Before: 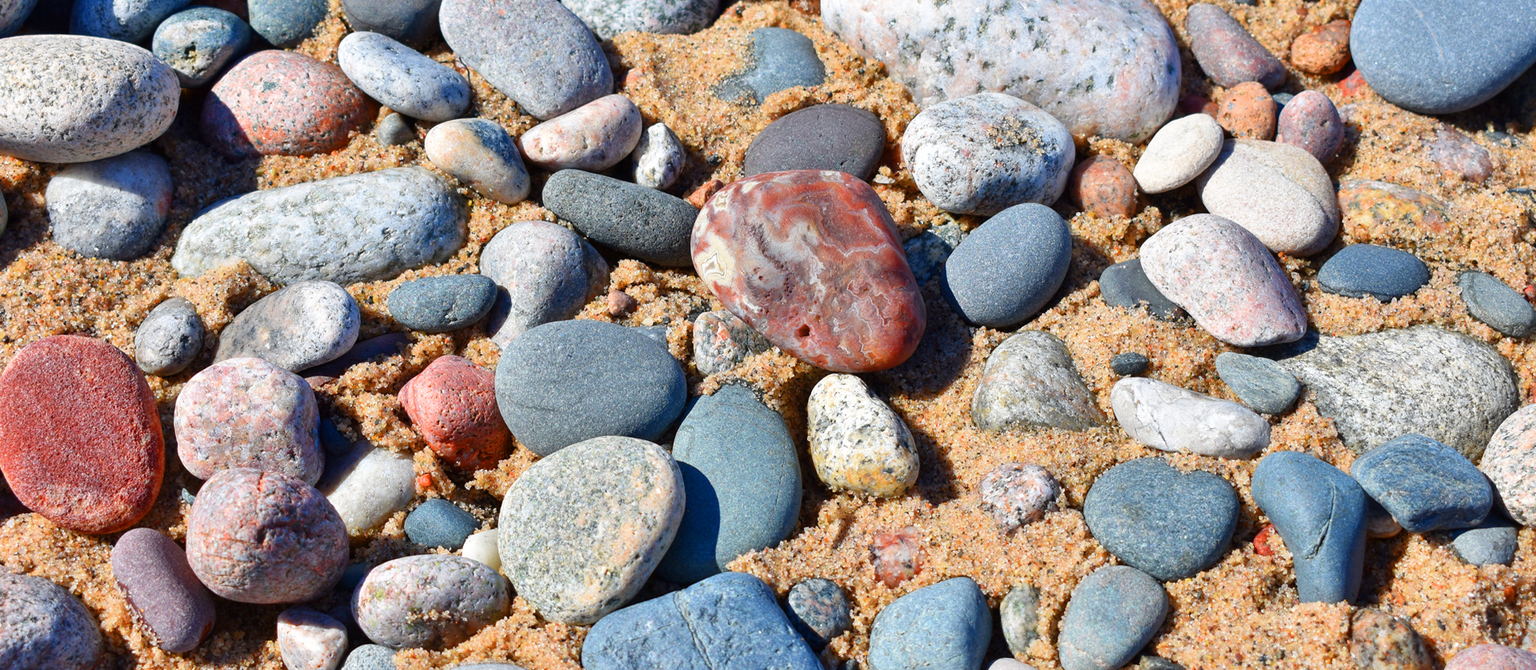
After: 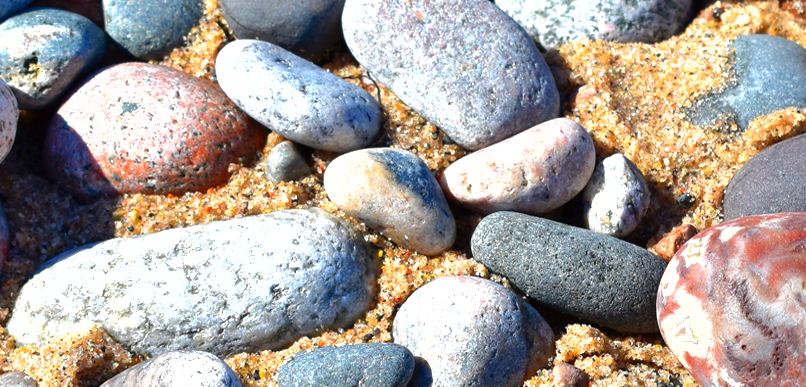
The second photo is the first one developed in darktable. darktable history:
shadows and highlights: on, module defaults
tone equalizer: -8 EV -0.75 EV, -7 EV -0.7 EV, -6 EV -0.6 EV, -5 EV -0.4 EV, -3 EV 0.4 EV, -2 EV 0.6 EV, -1 EV 0.7 EV, +0 EV 0.75 EV, edges refinement/feathering 500, mask exposure compensation -1.57 EV, preserve details no
crop and rotate: left 10.817%, top 0.062%, right 47.194%, bottom 53.626%
